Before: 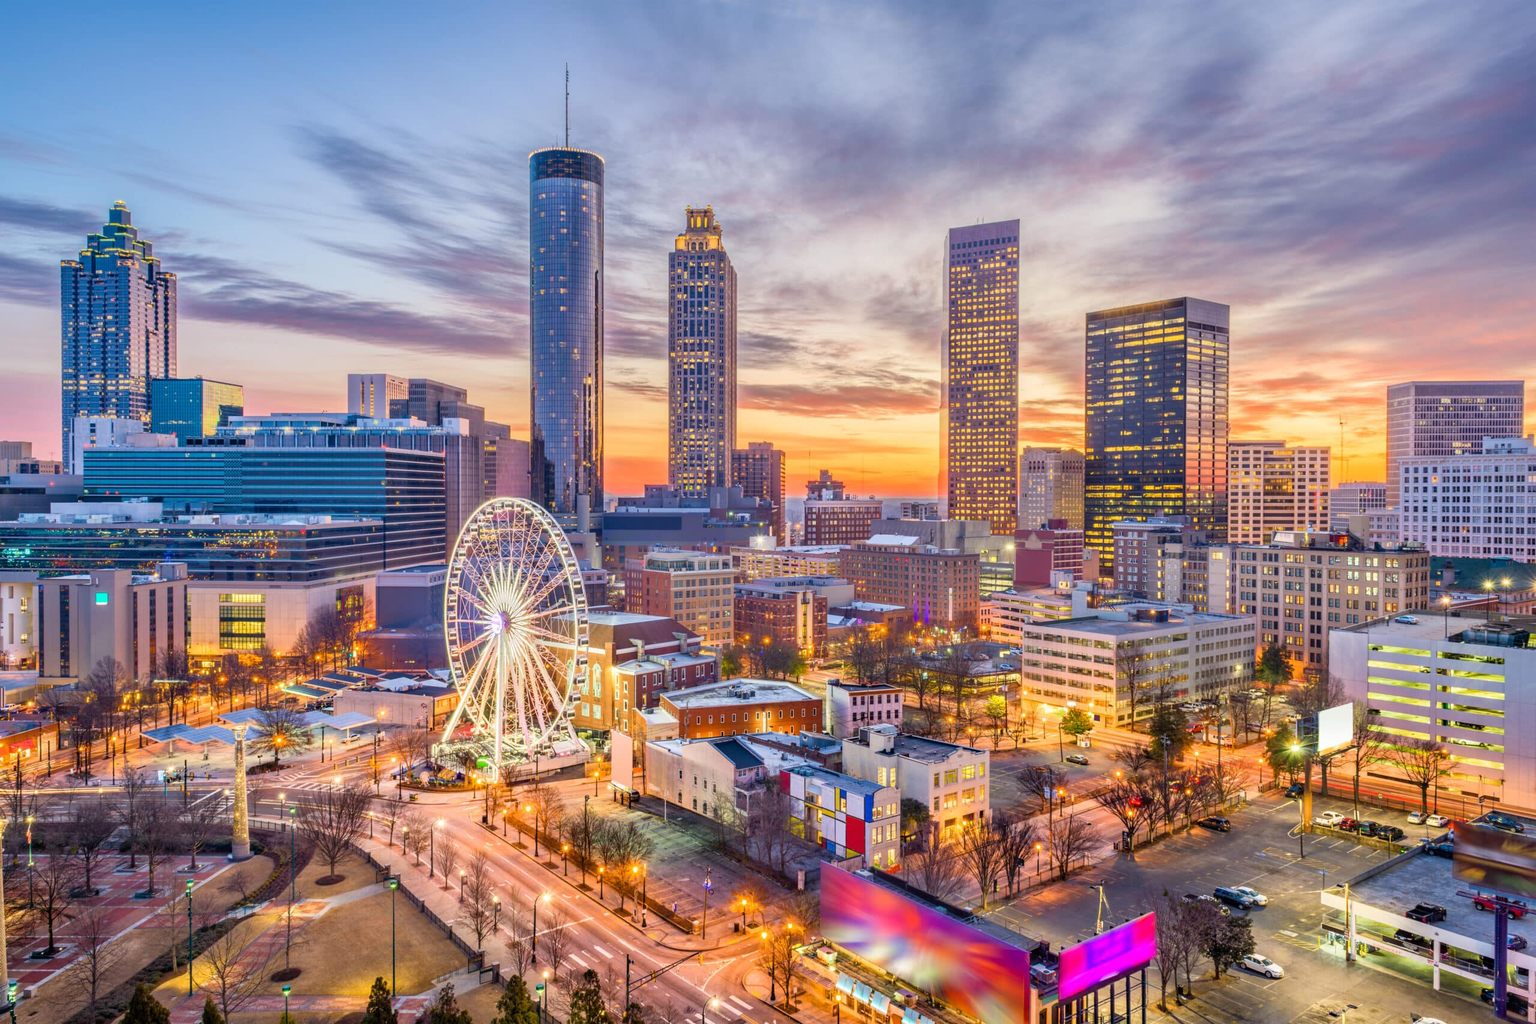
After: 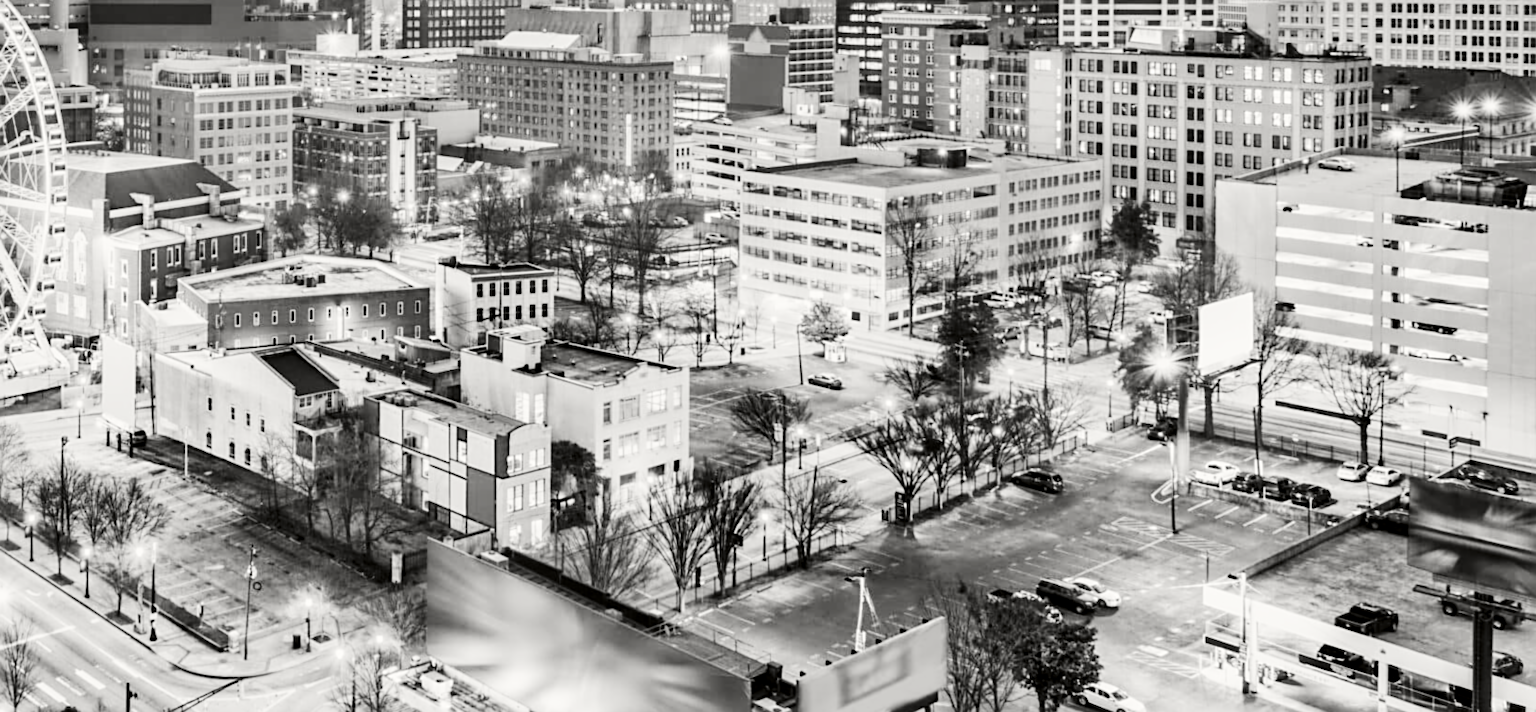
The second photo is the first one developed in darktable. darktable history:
local contrast: highlights 100%, shadows 100%, detail 120%, midtone range 0.2
crop and rotate: left 35.509%, top 50.238%, bottom 4.934%
tone equalizer: on, module defaults
sharpen: on, module defaults
lowpass: radius 0.76, contrast 1.56, saturation 0, unbound 0
contrast brightness saturation: contrast 0.07, brightness 0.18, saturation 0.4
tone curve: curves: ch0 [(0.014, 0) (0.13, 0.09) (0.227, 0.211) (0.346, 0.388) (0.499, 0.598) (0.662, 0.76) (0.795, 0.846) (1, 0.969)]; ch1 [(0, 0) (0.366, 0.367) (0.447, 0.417) (0.473, 0.484) (0.504, 0.502) (0.525, 0.518) (0.564, 0.548) (0.639, 0.643) (1, 1)]; ch2 [(0, 0) (0.333, 0.346) (0.375, 0.375) (0.424, 0.43) (0.476, 0.498) (0.496, 0.505) (0.517, 0.515) (0.542, 0.564) (0.583, 0.6) (0.64, 0.622) (0.723, 0.676) (1, 1)], color space Lab, independent channels, preserve colors none
rotate and perspective: crop left 0, crop top 0
